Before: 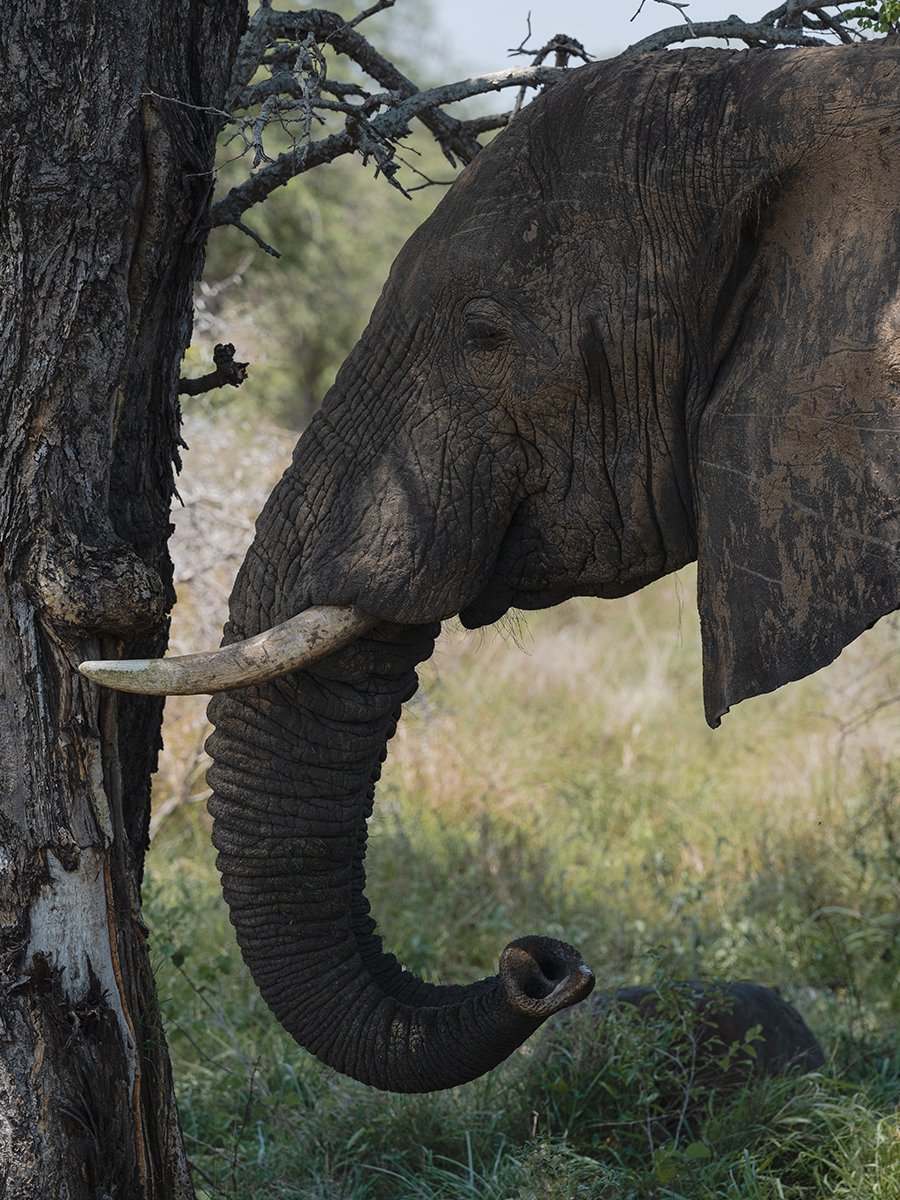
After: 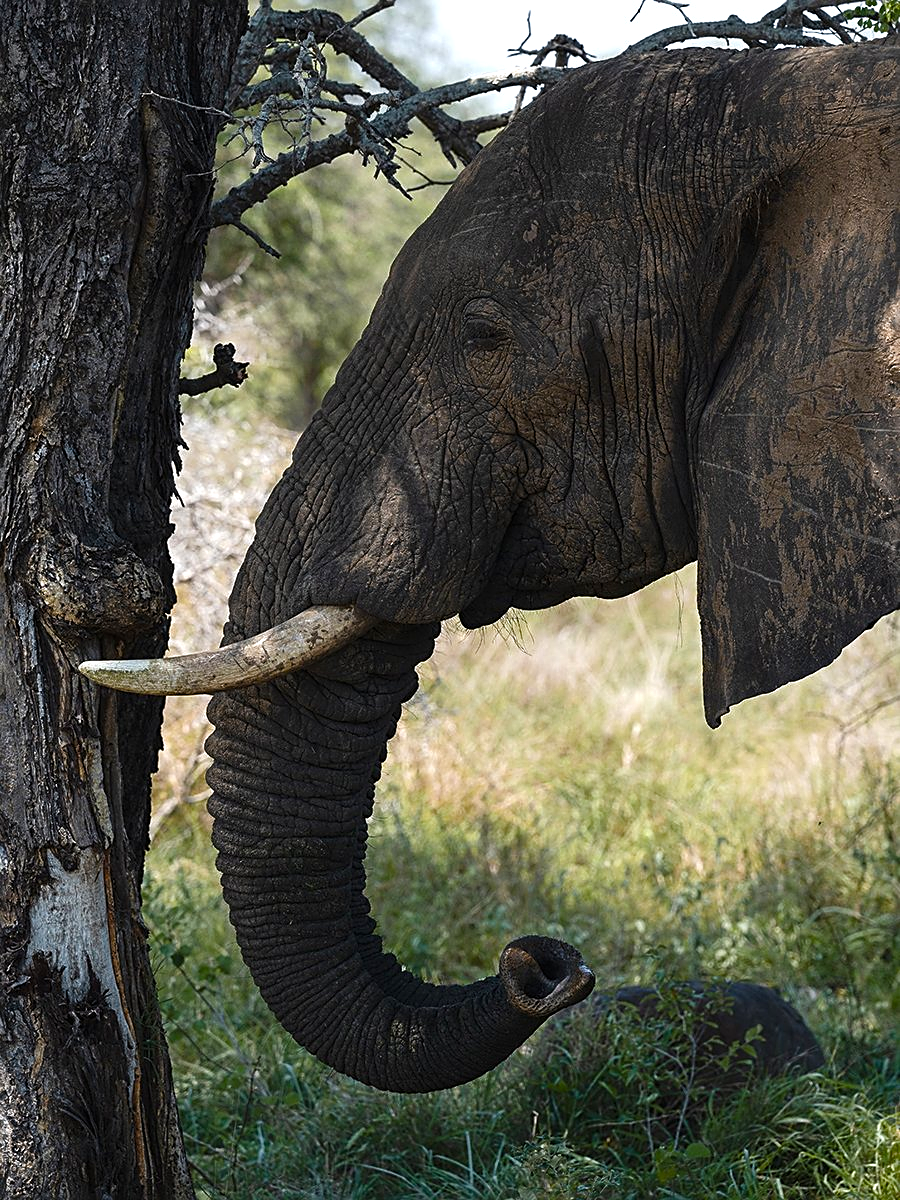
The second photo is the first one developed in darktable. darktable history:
sharpen: on, module defaults
color balance rgb: linear chroma grading › global chroma 0.404%, perceptual saturation grading › global saturation 0.788%, perceptual saturation grading › highlights -16.926%, perceptual saturation grading › mid-tones 32.774%, perceptual saturation grading › shadows 50.271%, perceptual brilliance grading › global brilliance -4.961%, perceptual brilliance grading › highlights 23.661%, perceptual brilliance grading › mid-tones 7.328%, perceptual brilliance grading › shadows -4.762%, global vibrance 5.426%, contrast 2.798%
